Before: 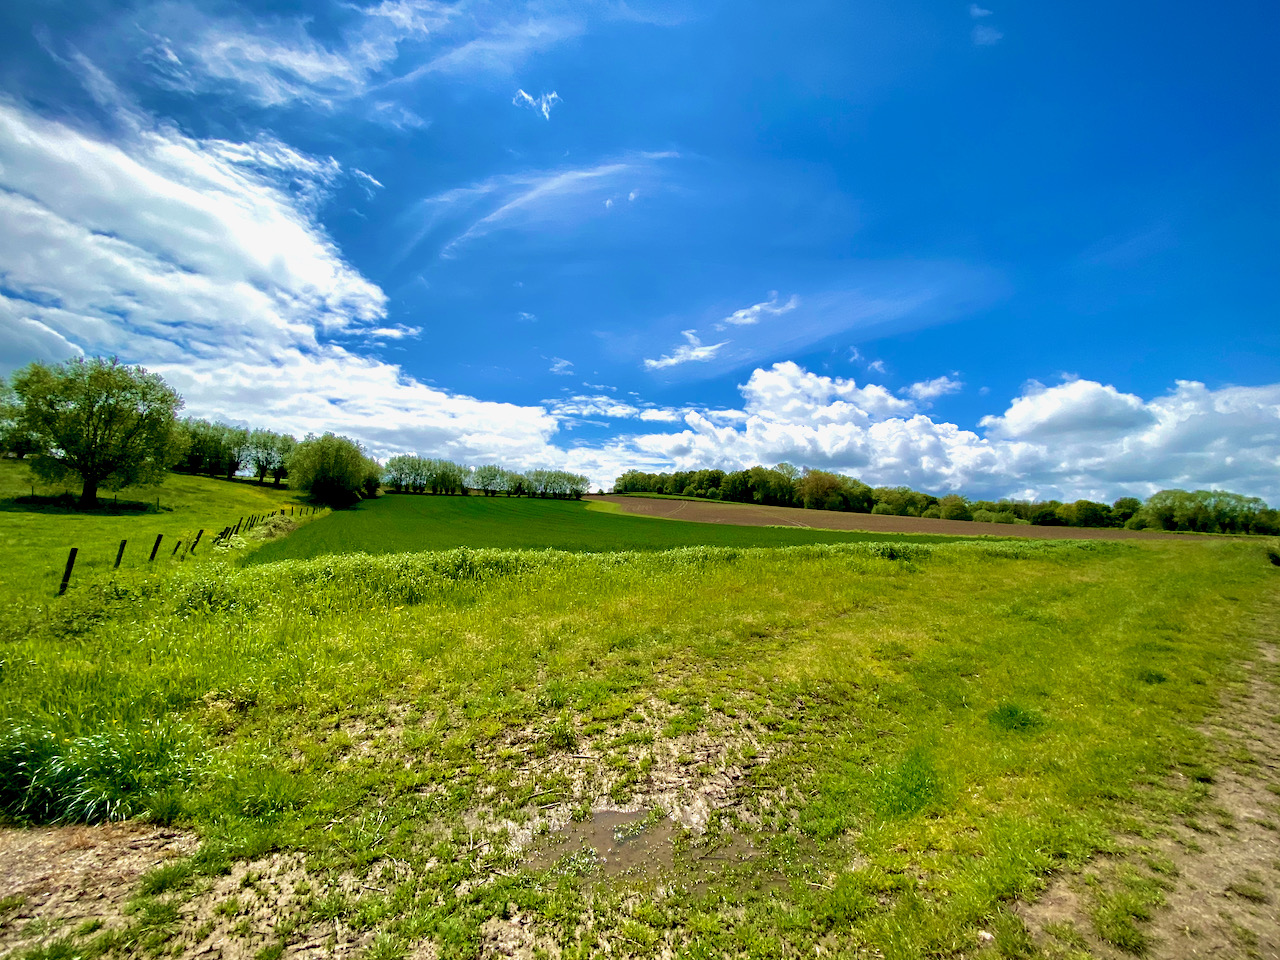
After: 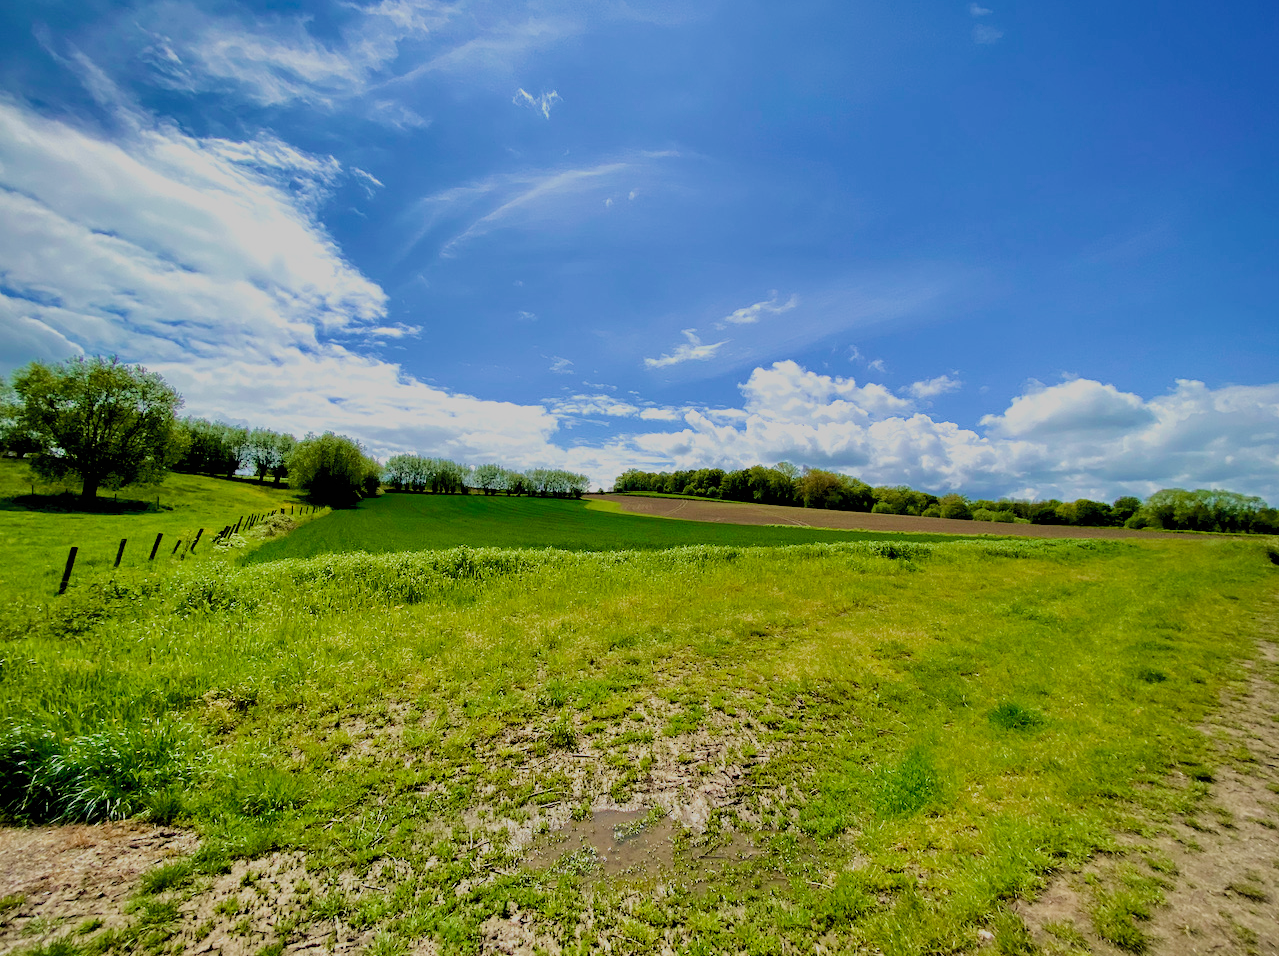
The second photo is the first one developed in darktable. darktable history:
crop: top 0.203%, bottom 0.132%
filmic rgb: black relative exposure -7.38 EV, white relative exposure 5.09 EV, hardness 3.21, color science v5 (2021), contrast in shadows safe, contrast in highlights safe
tone equalizer: -8 EV -1.87 EV, -7 EV -1.14 EV, -6 EV -1.65 EV
